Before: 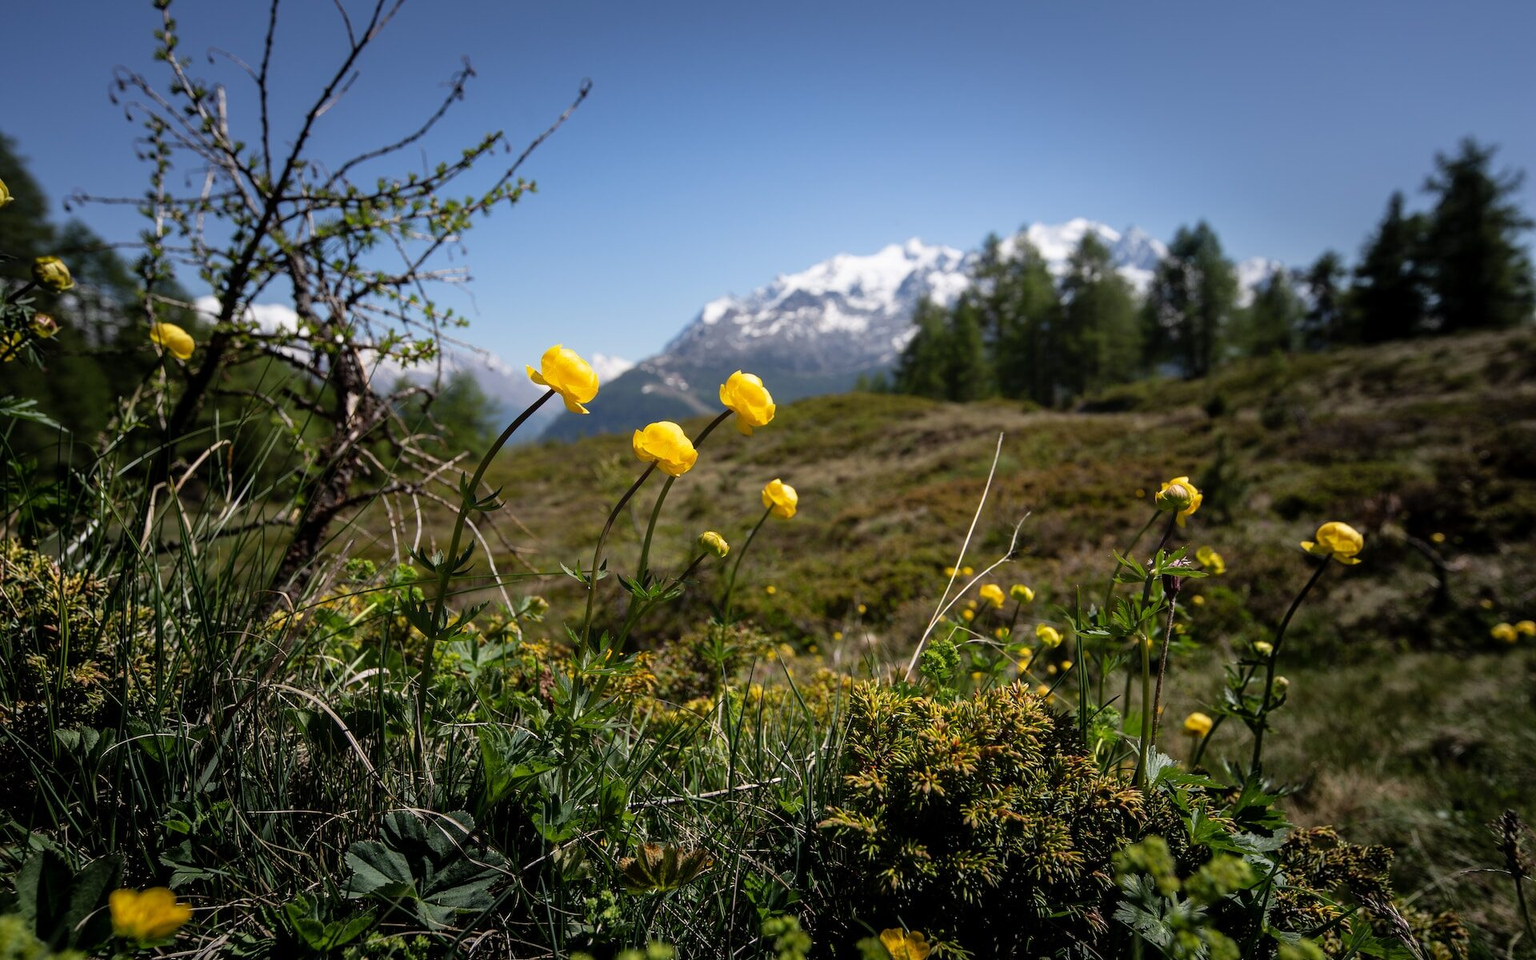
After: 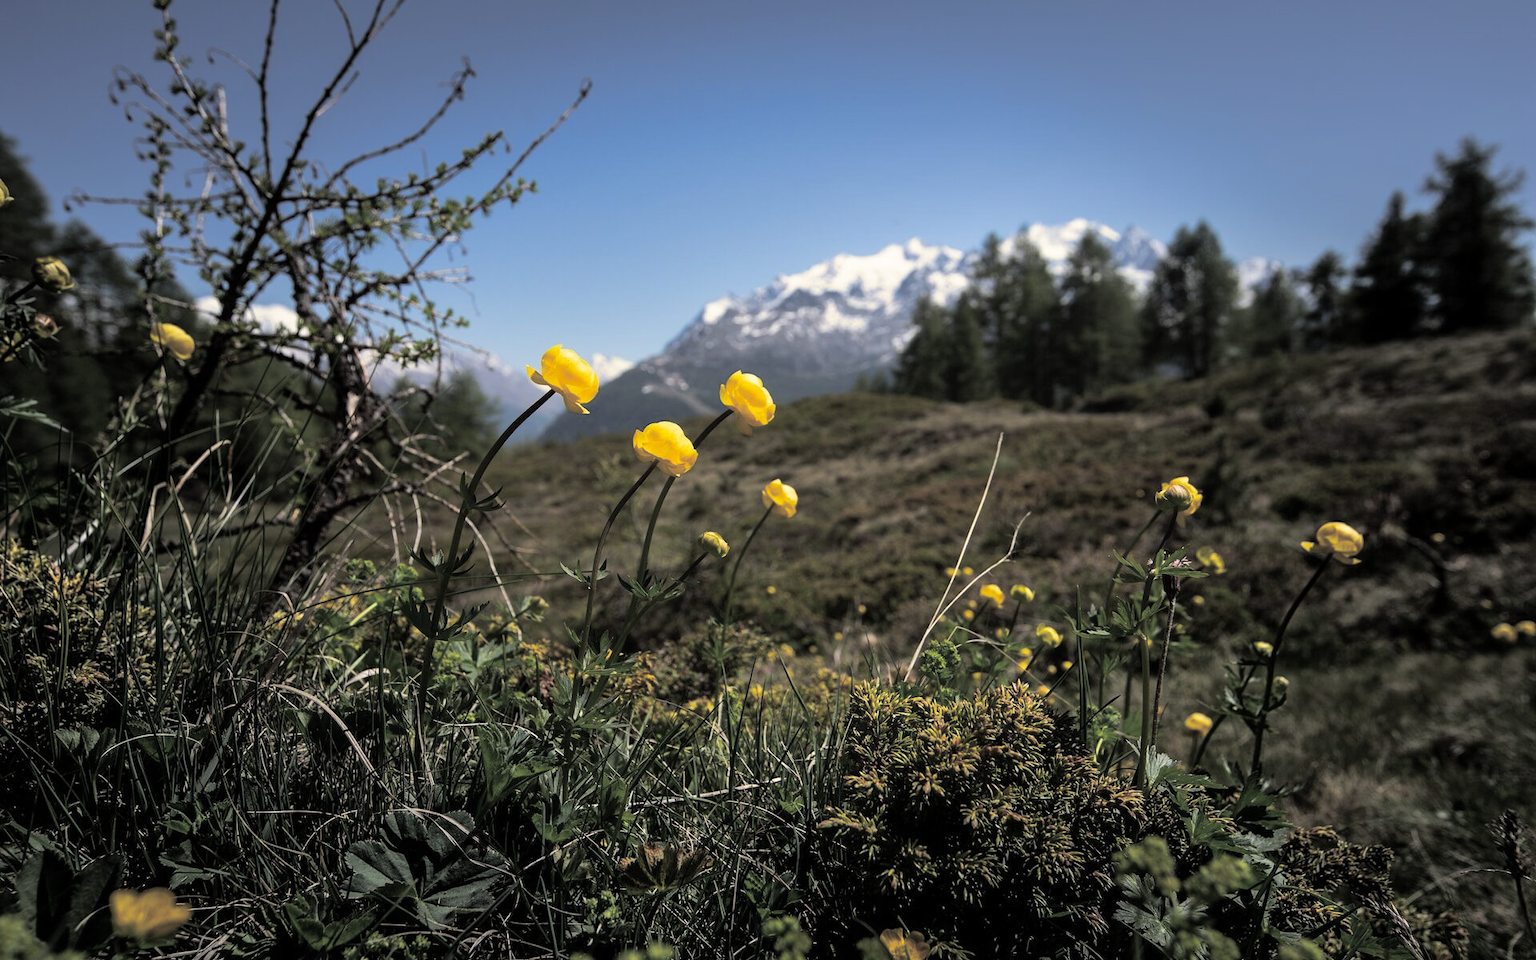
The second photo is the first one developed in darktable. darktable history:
shadows and highlights: shadows 5, soften with gaussian
split-toning: shadows › hue 43.2°, shadows › saturation 0, highlights › hue 50.4°, highlights › saturation 1
